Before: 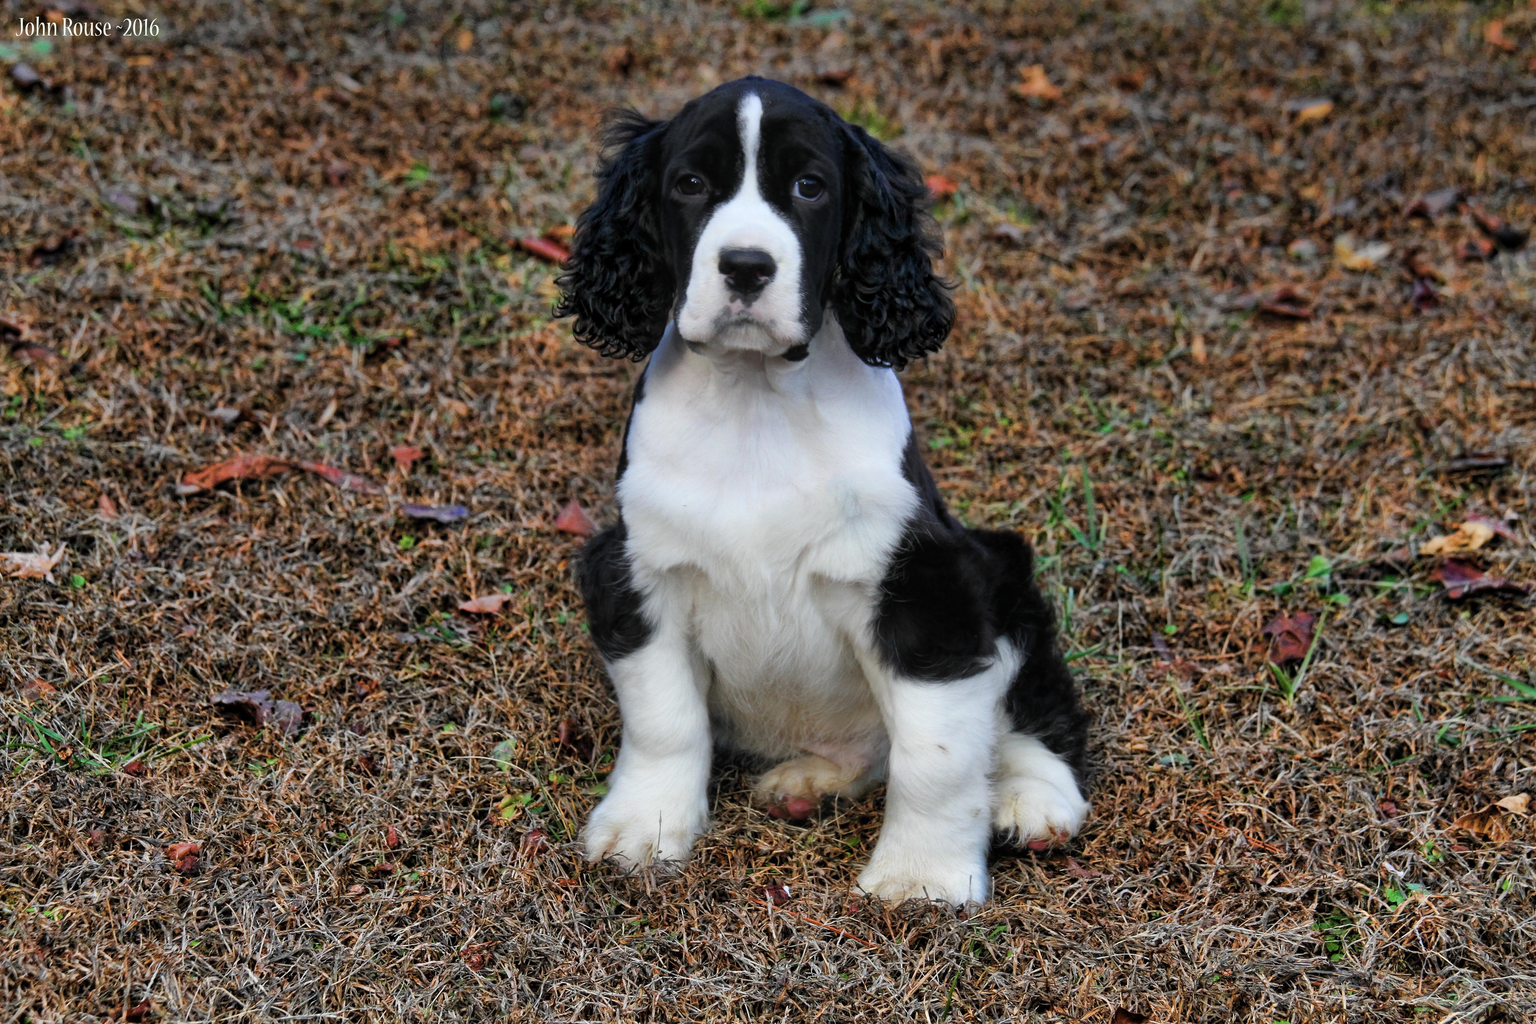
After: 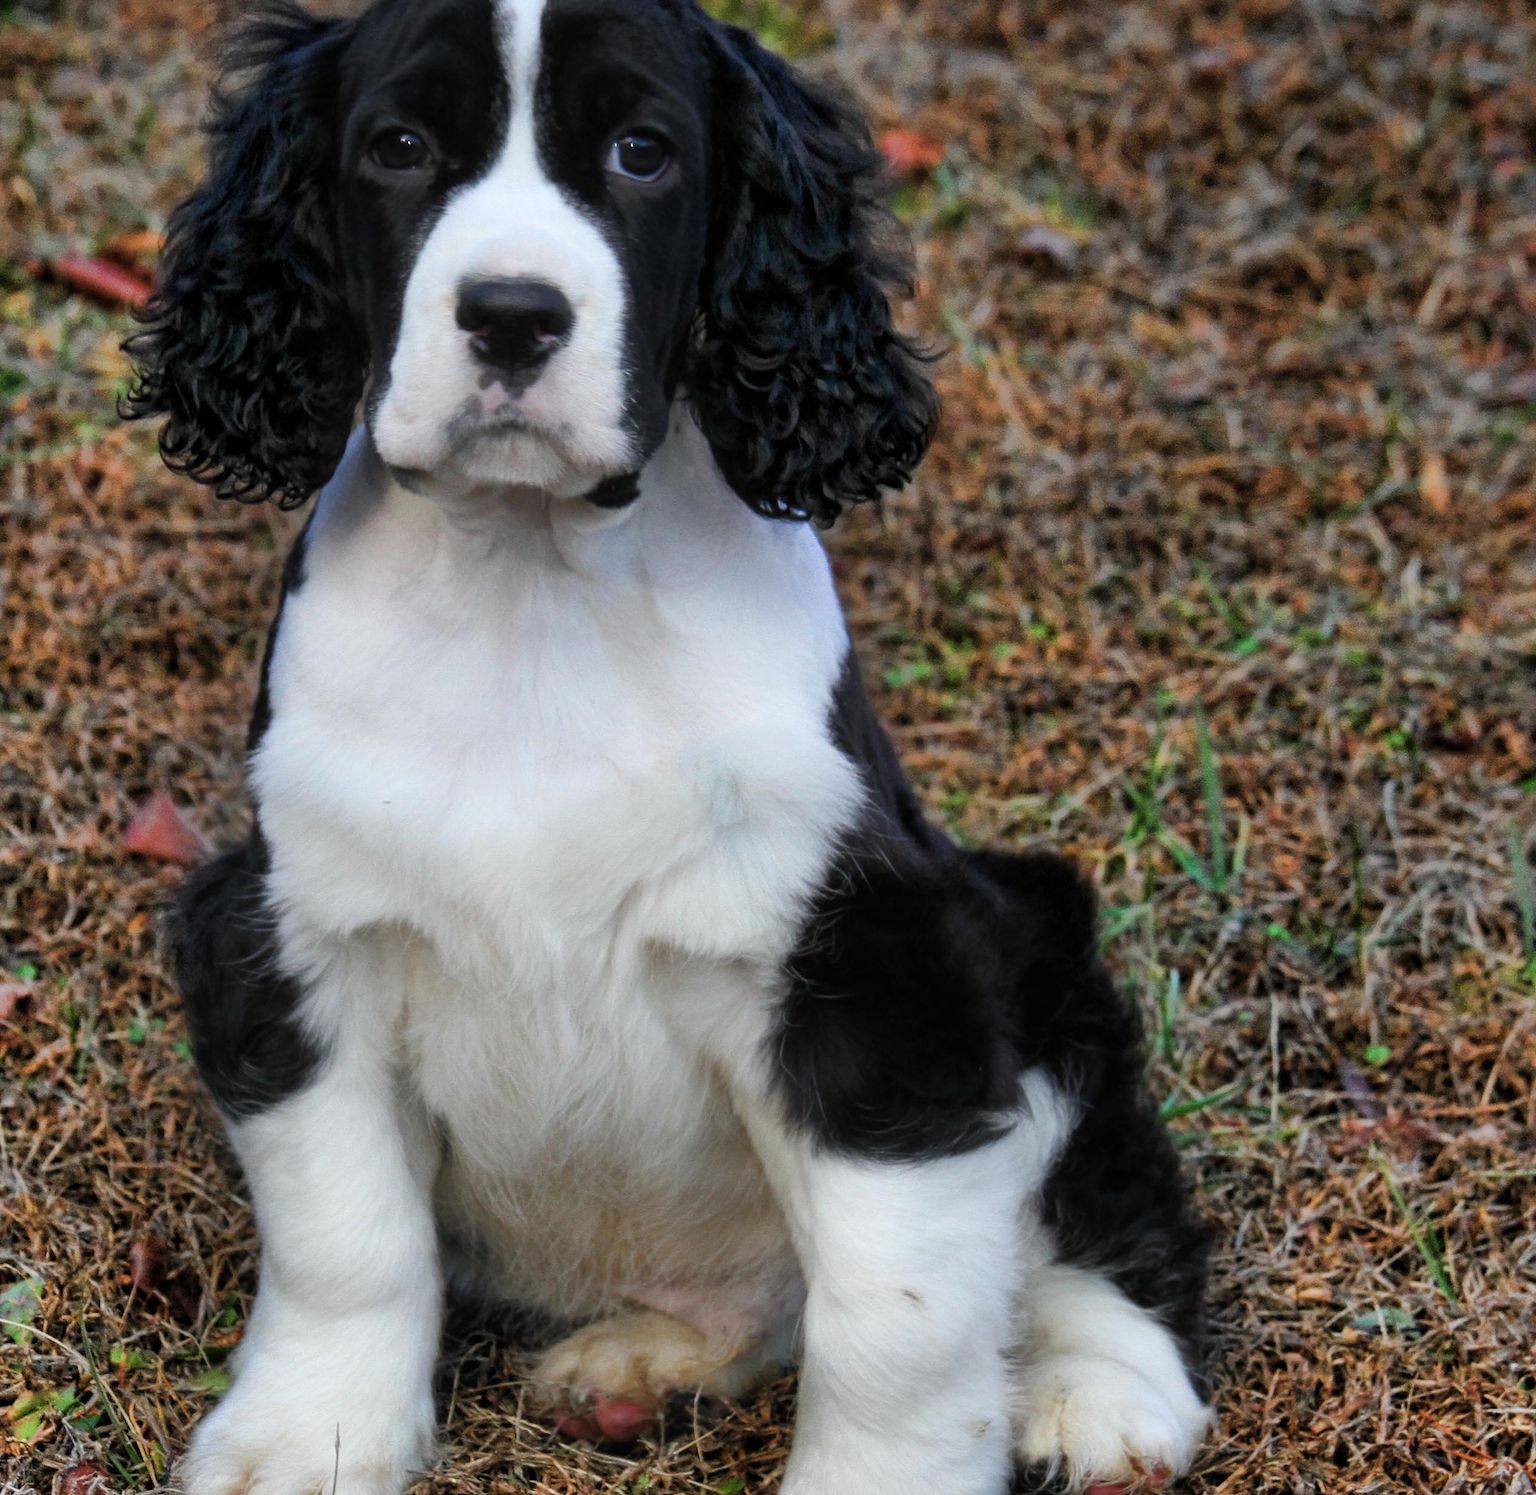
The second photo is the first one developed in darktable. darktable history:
crop: left 32.223%, top 10.95%, right 18.699%, bottom 17.351%
tone equalizer: edges refinement/feathering 500, mask exposure compensation -1.57 EV, preserve details no
